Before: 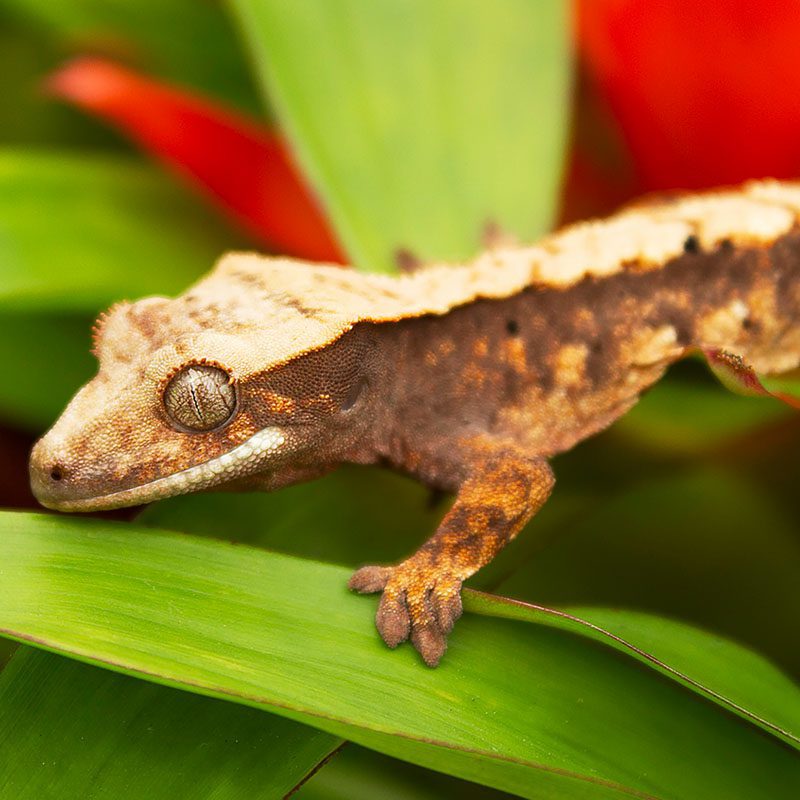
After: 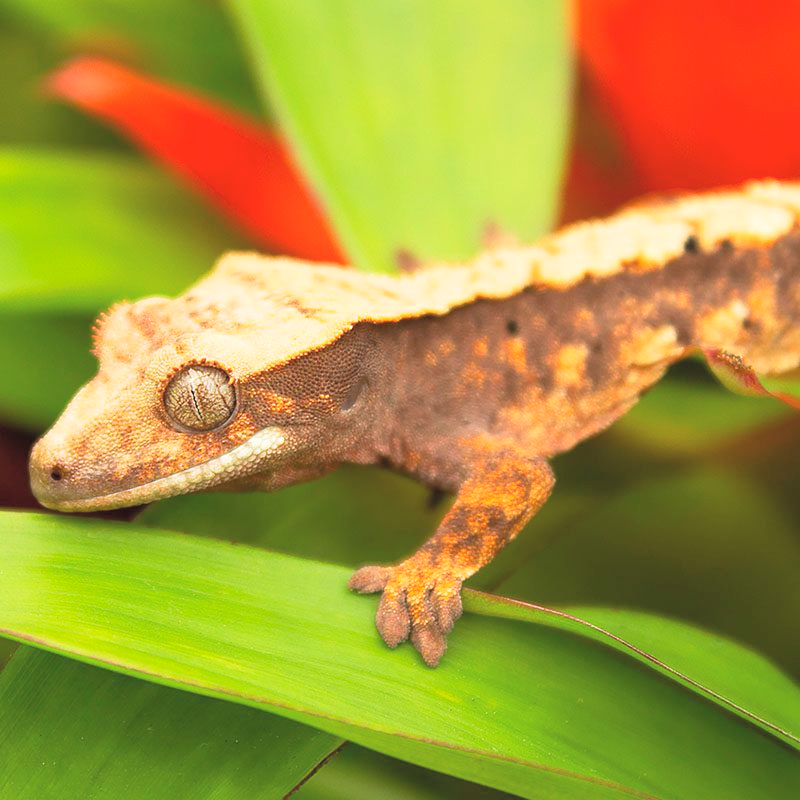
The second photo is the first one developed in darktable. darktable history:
contrast brightness saturation: contrast 0.102, brightness 0.306, saturation 0.135
